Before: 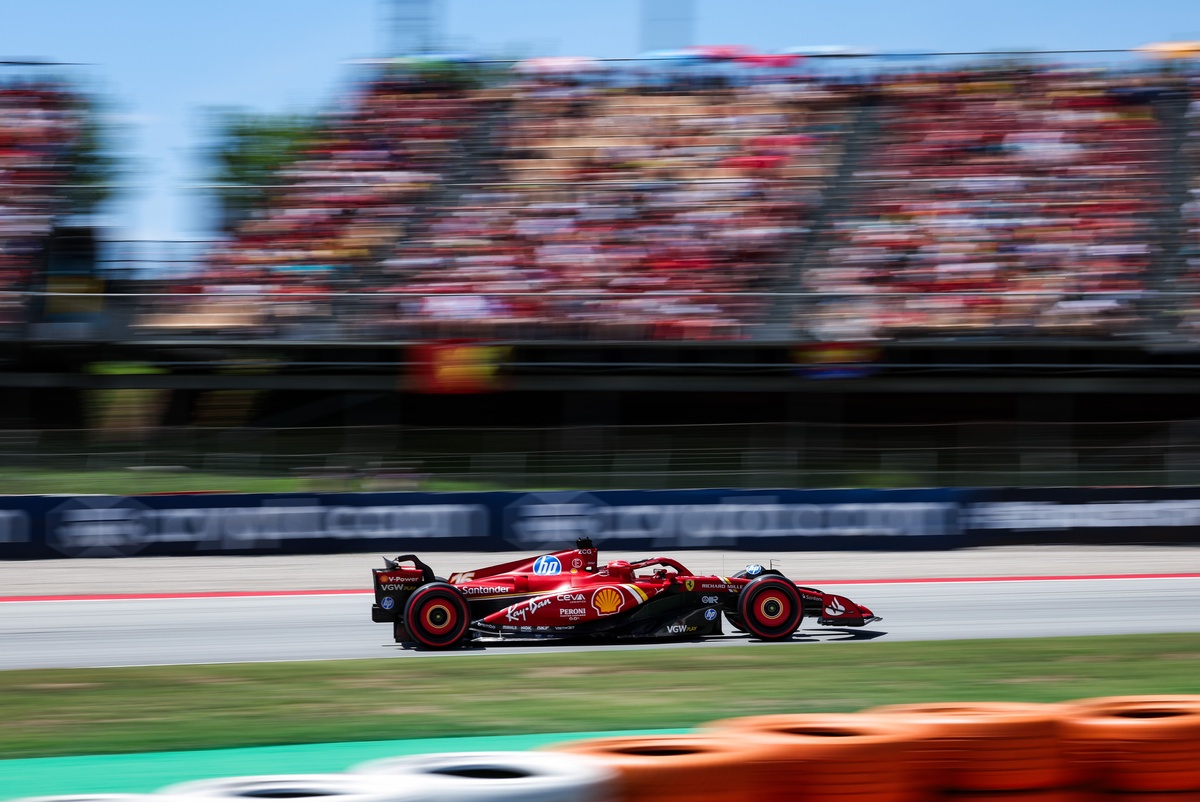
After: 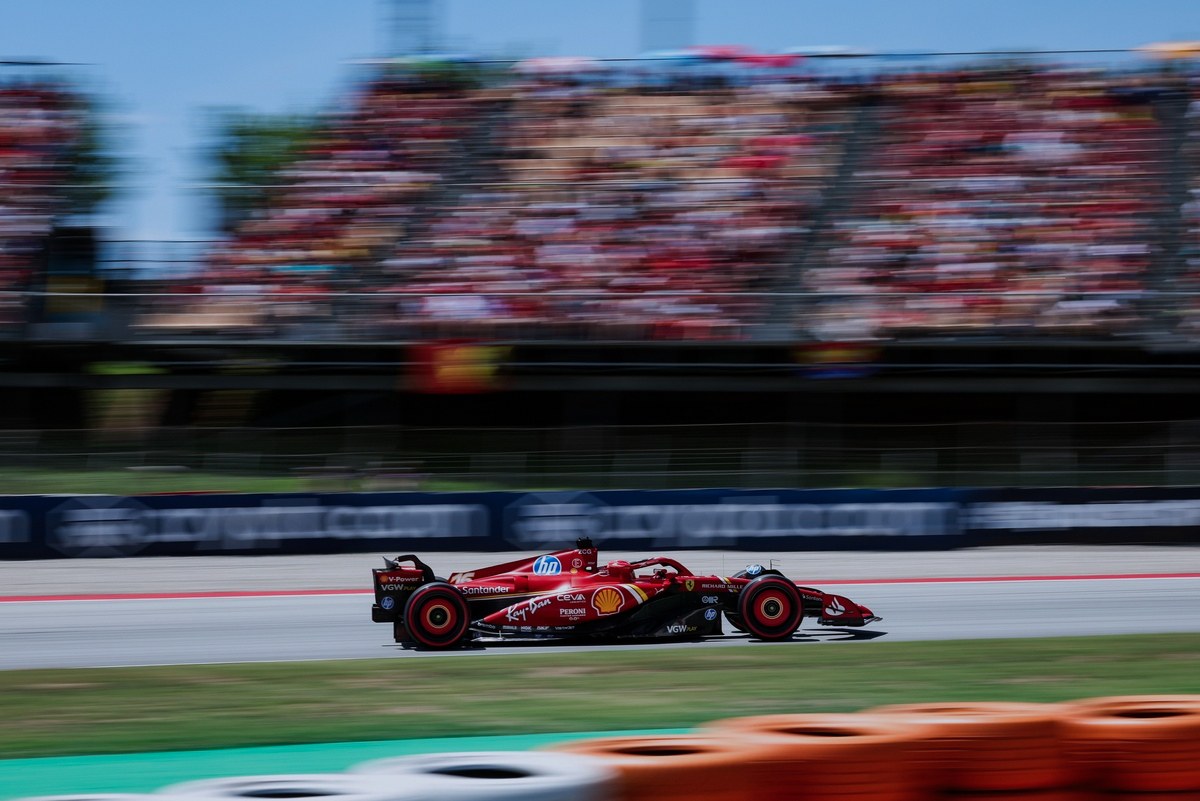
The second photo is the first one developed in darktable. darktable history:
exposure: exposure -0.582 EV, compensate highlight preservation false
color correction: highlights a* -0.772, highlights b* -8.92
crop: bottom 0.071%
grain: coarseness 0.81 ISO, strength 1.34%, mid-tones bias 0%
